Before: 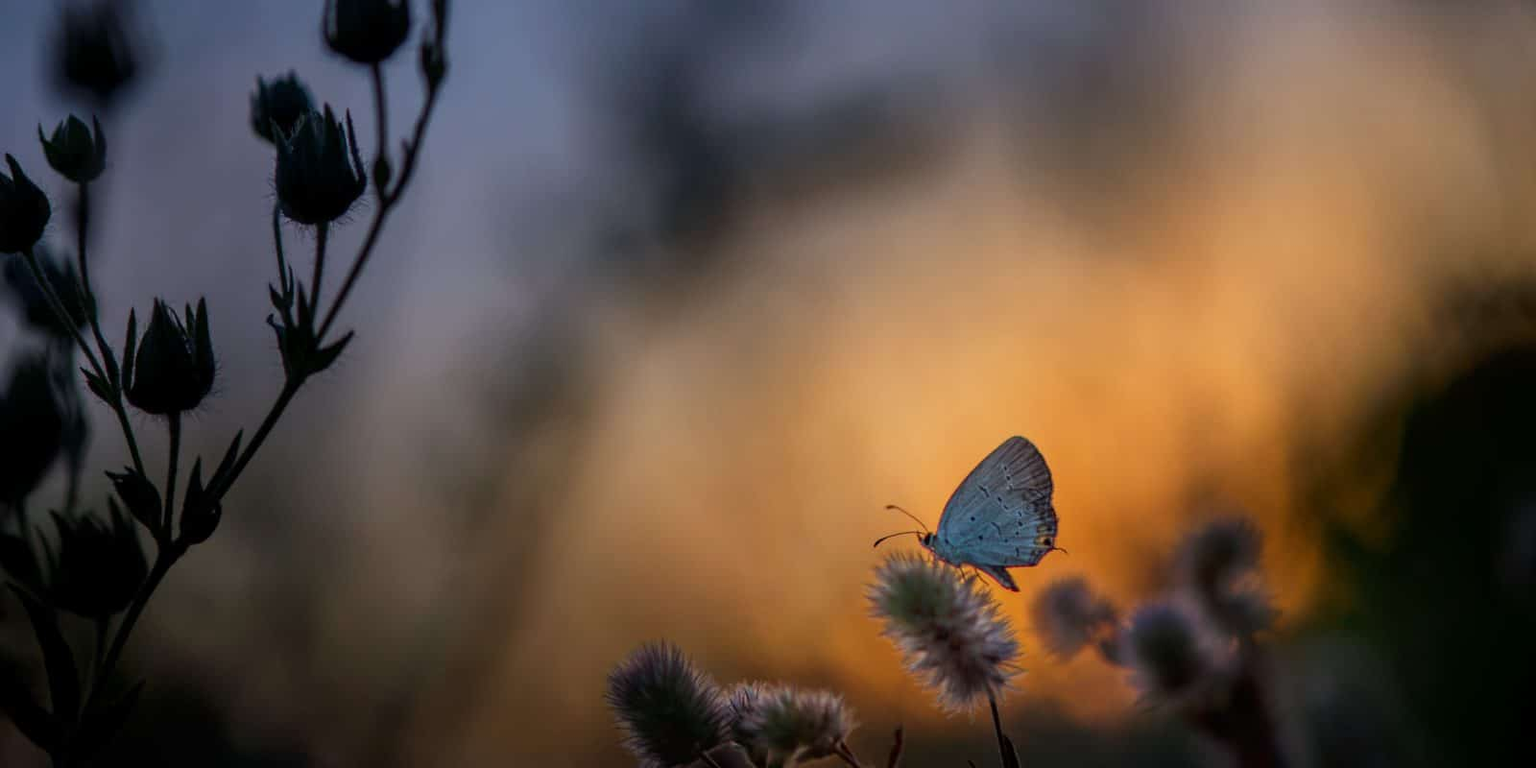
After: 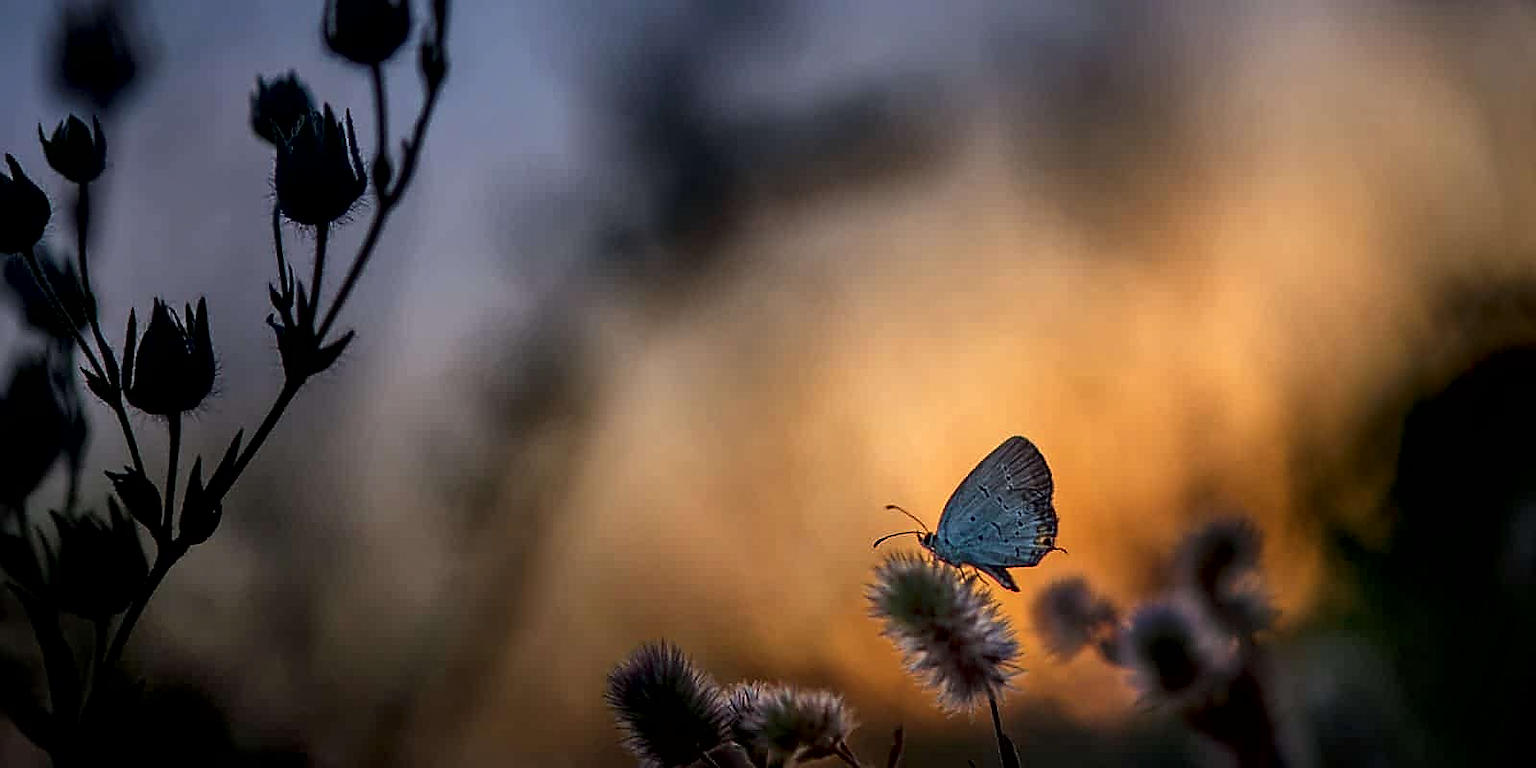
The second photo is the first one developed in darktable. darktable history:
sharpen: radius 1.4, amount 1.25, threshold 0.7
local contrast: mode bilateral grid, contrast 100, coarseness 100, detail 165%, midtone range 0.2
